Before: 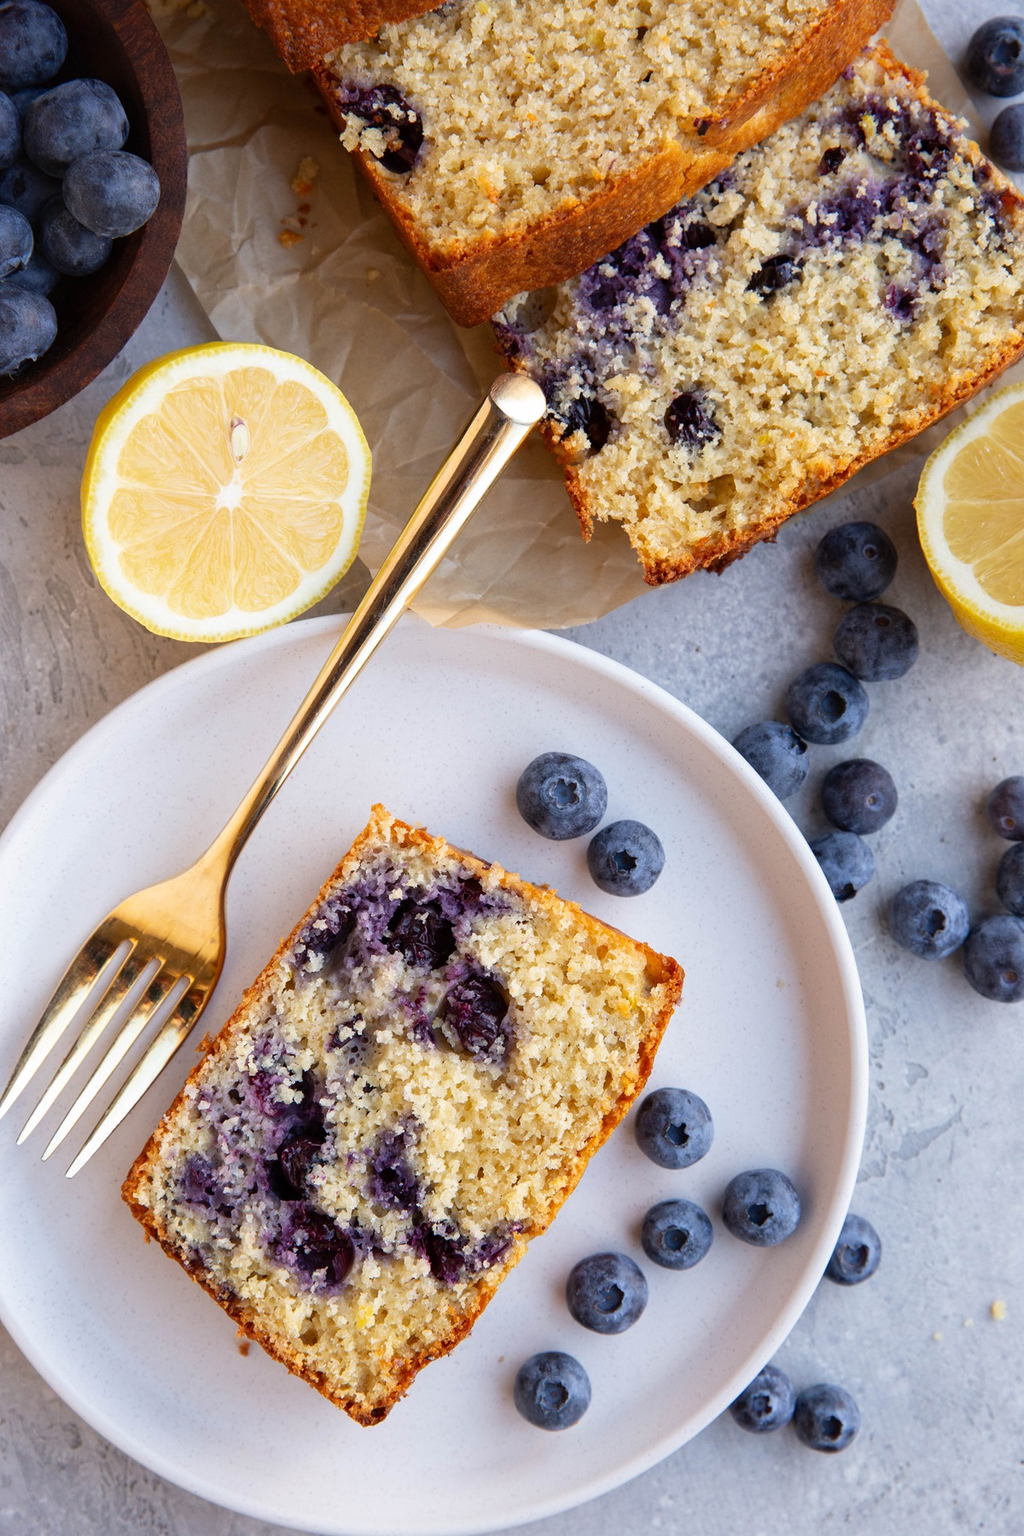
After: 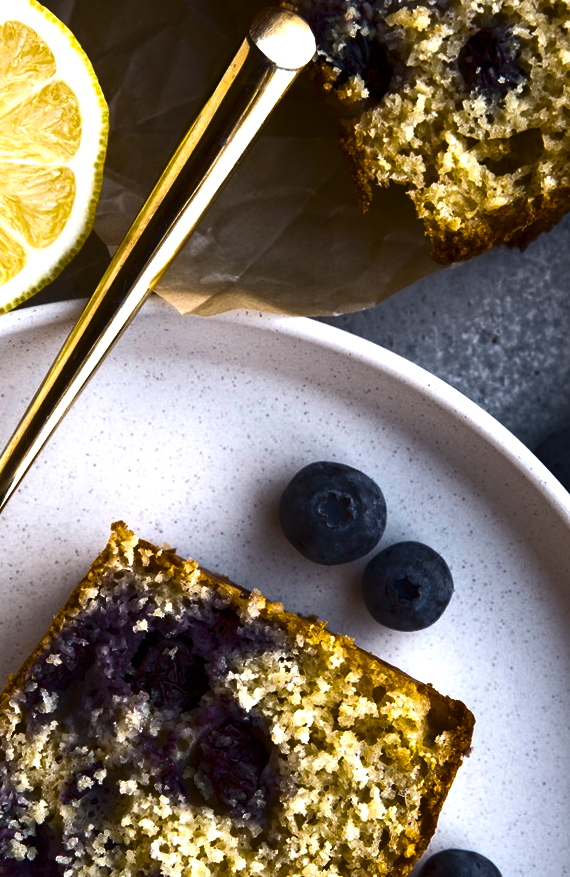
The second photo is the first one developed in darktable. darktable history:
color balance rgb: linear chroma grading › shadows 10%, linear chroma grading › highlights 10%, linear chroma grading › global chroma 15%, linear chroma grading › mid-tones 15%, perceptual saturation grading › global saturation 40%, perceptual saturation grading › highlights -25%, perceptual saturation grading › mid-tones 35%, perceptual saturation grading › shadows 35%, perceptual brilliance grading › global brilliance 11.29%, global vibrance 11.29%
tone curve: curves: ch0 [(0, 0) (0.765, 0.349) (1, 1)], color space Lab, linked channels, preserve colors none
rotate and perspective: rotation 0.074°, lens shift (vertical) 0.096, lens shift (horizontal) -0.041, crop left 0.043, crop right 0.952, crop top 0.024, crop bottom 0.979
crop: left 25%, top 25%, right 25%, bottom 25%
